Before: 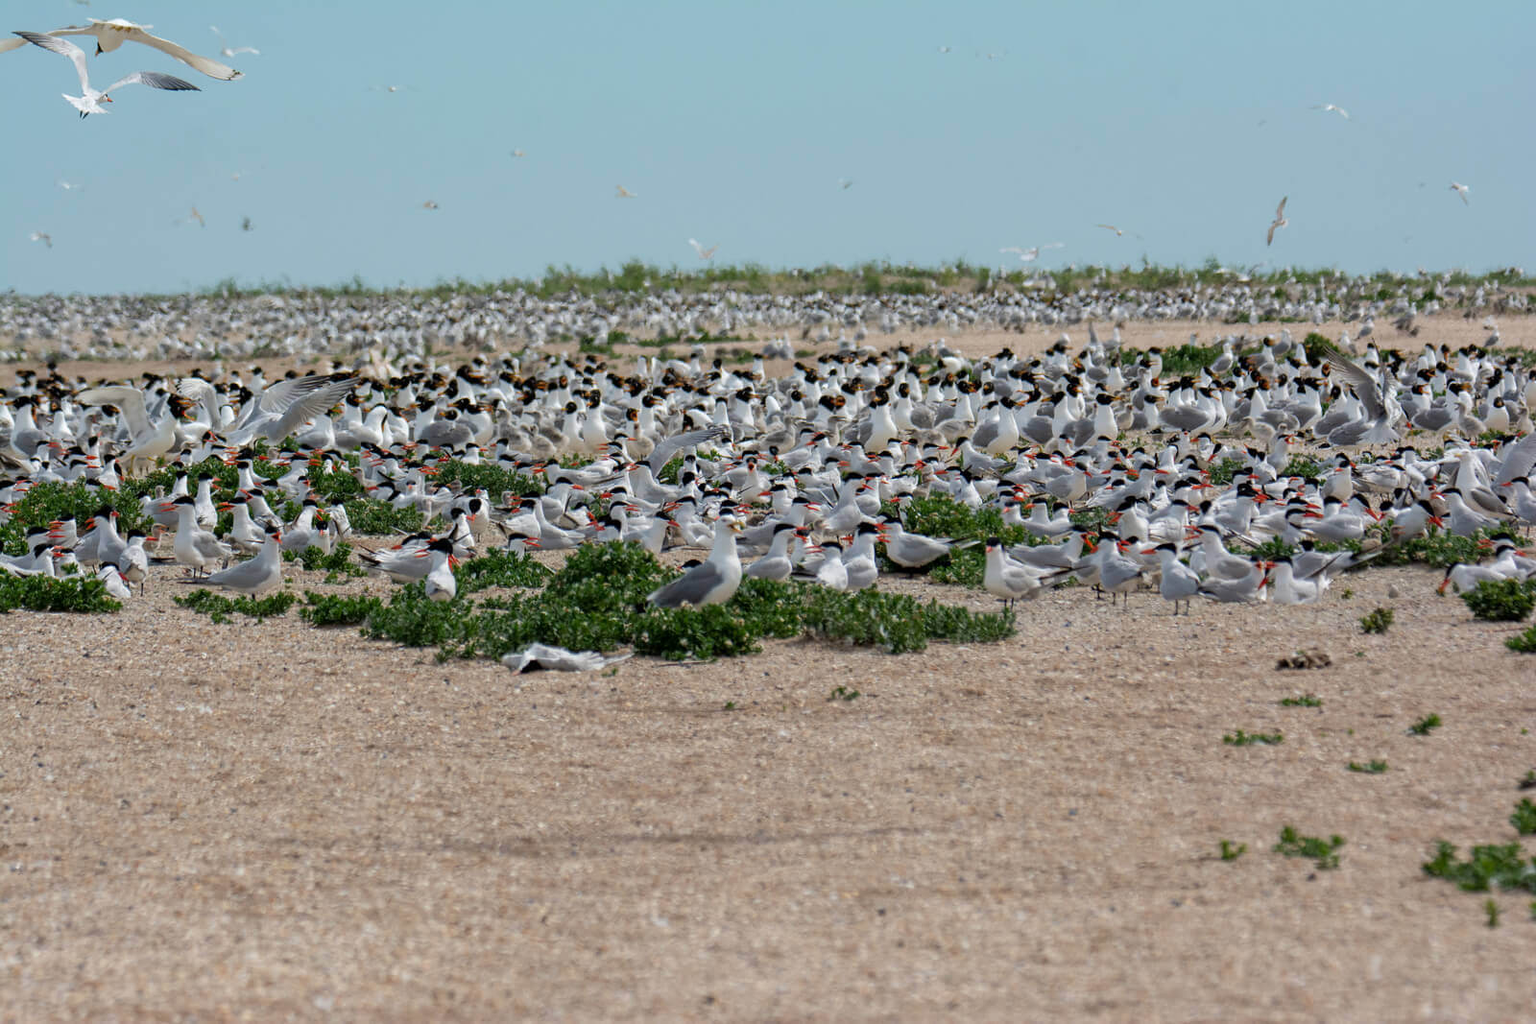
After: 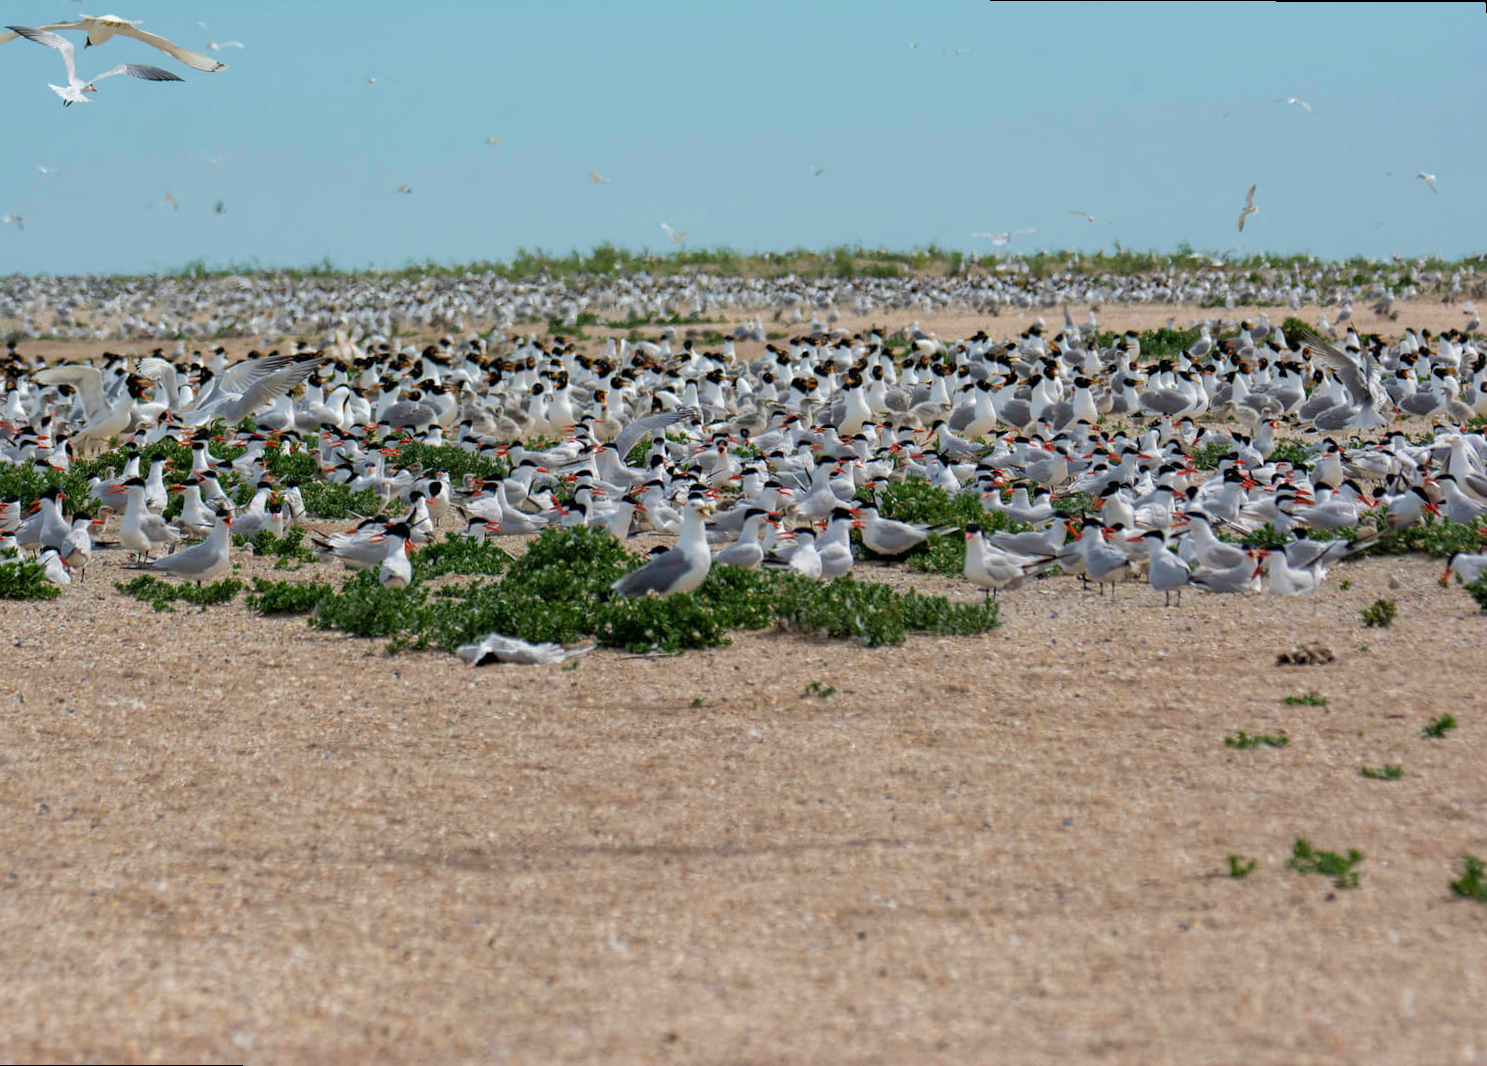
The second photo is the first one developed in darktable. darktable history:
rotate and perspective: rotation 0.215°, lens shift (vertical) -0.139, crop left 0.069, crop right 0.939, crop top 0.002, crop bottom 0.996
velvia: on, module defaults
